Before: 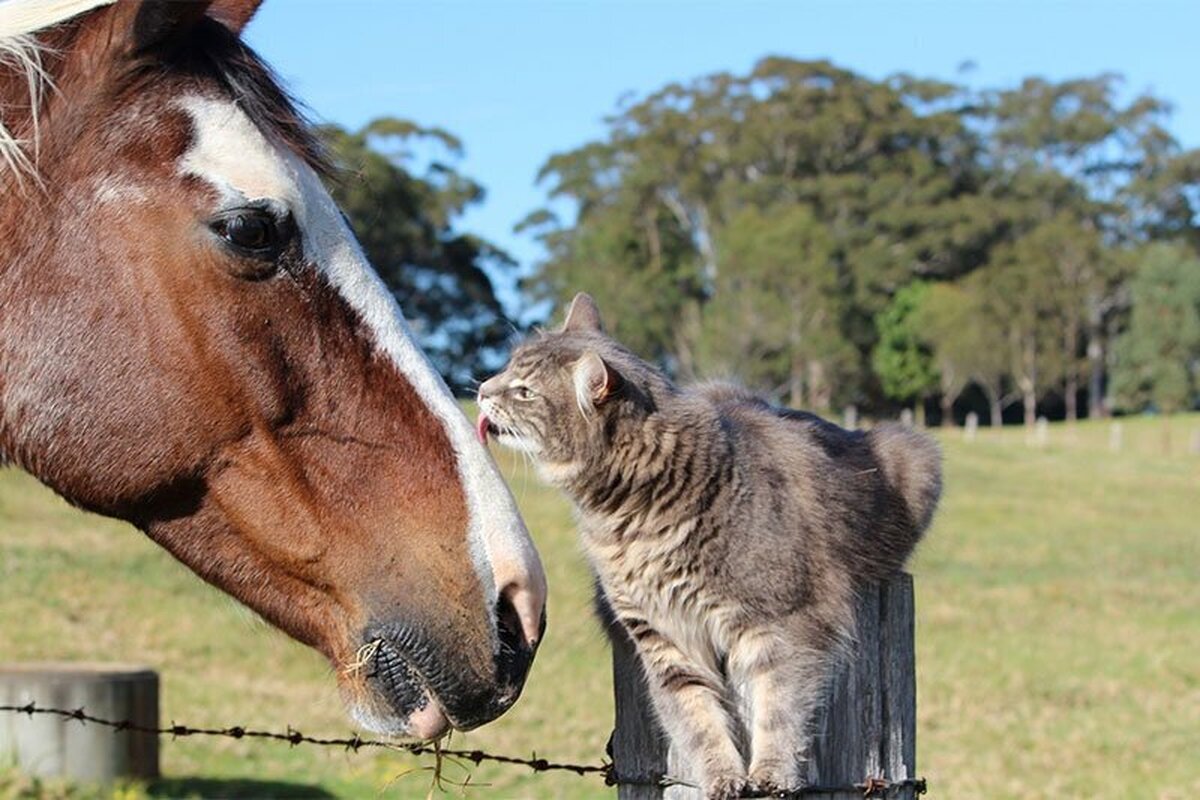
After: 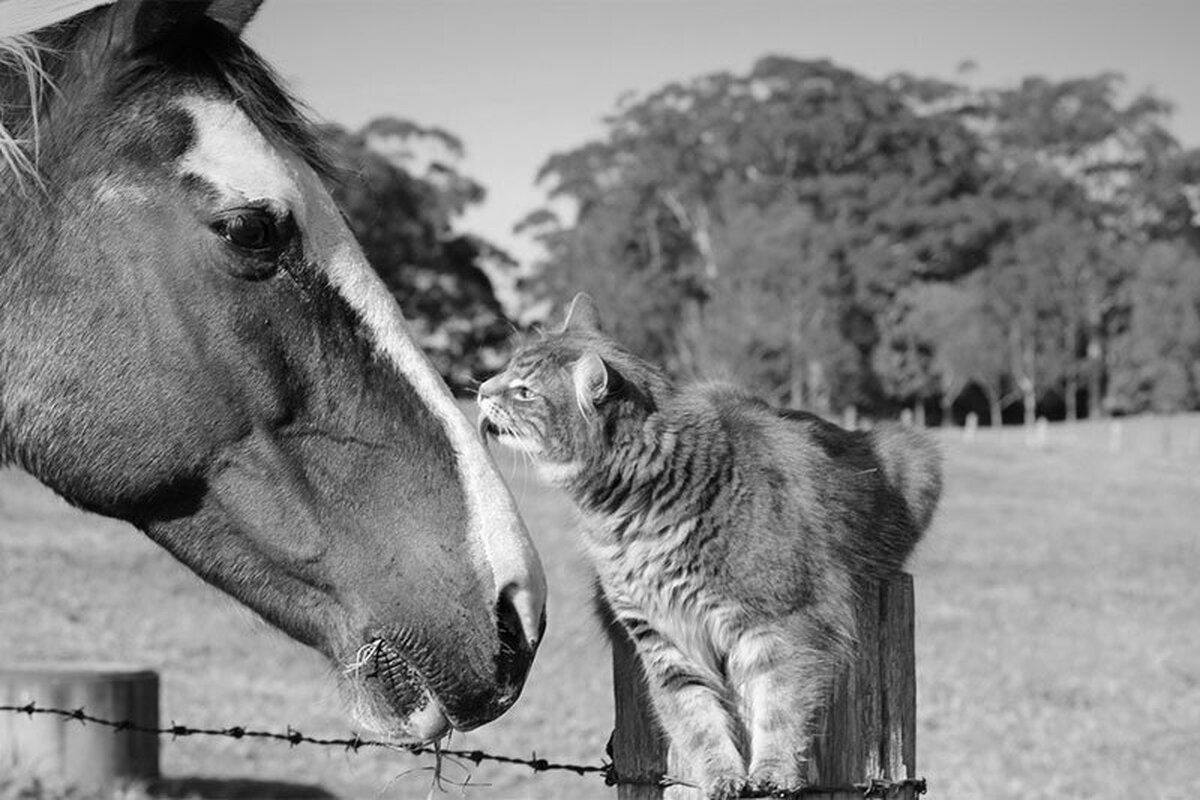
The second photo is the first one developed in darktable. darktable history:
monochrome: on, module defaults
rotate and perspective: crop left 0, crop top 0
vignetting: fall-off start 97.52%, fall-off radius 100%, brightness -0.574, saturation 0, center (-0.027, 0.404), width/height ratio 1.368, unbound false
